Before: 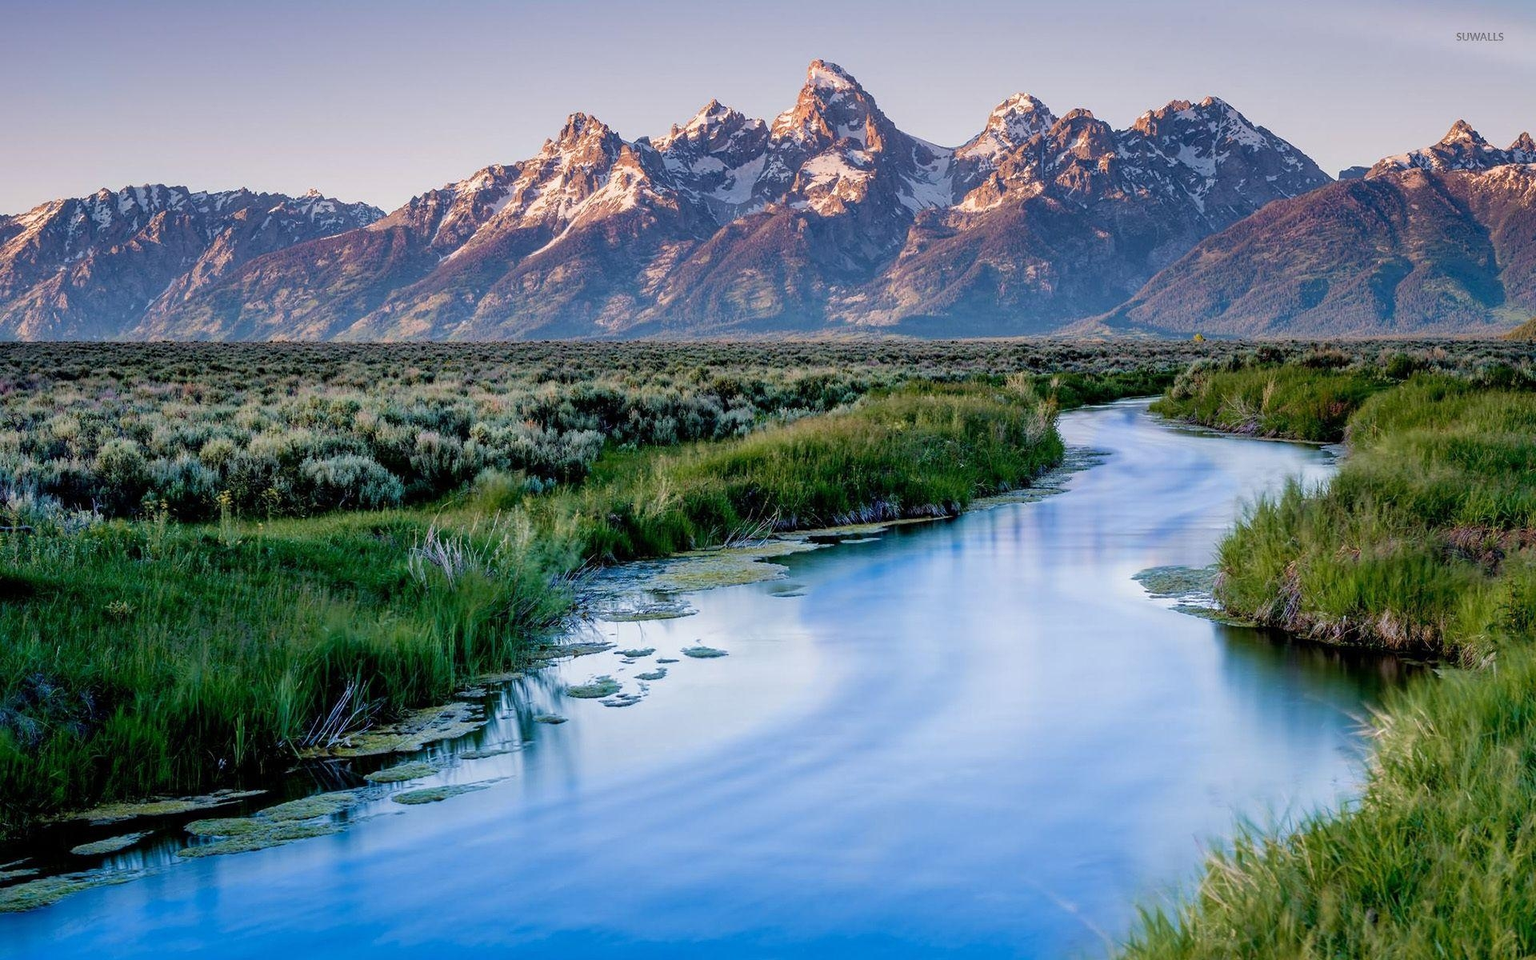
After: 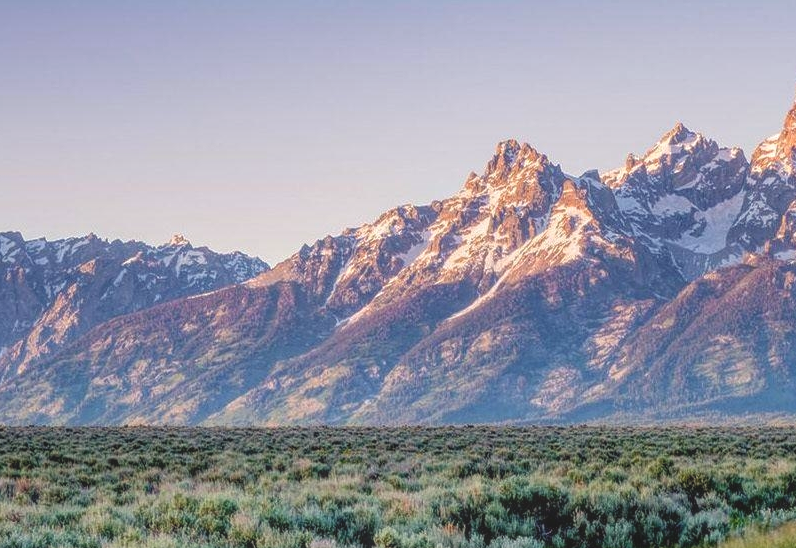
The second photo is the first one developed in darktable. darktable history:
local contrast: highlights 72%, shadows 14%, midtone range 0.195
exposure: exposure 0.205 EV, compensate highlight preservation false
color correction: highlights b* 2.99
crop and rotate: left 11.118%, top 0.108%, right 47.409%, bottom 54.206%
